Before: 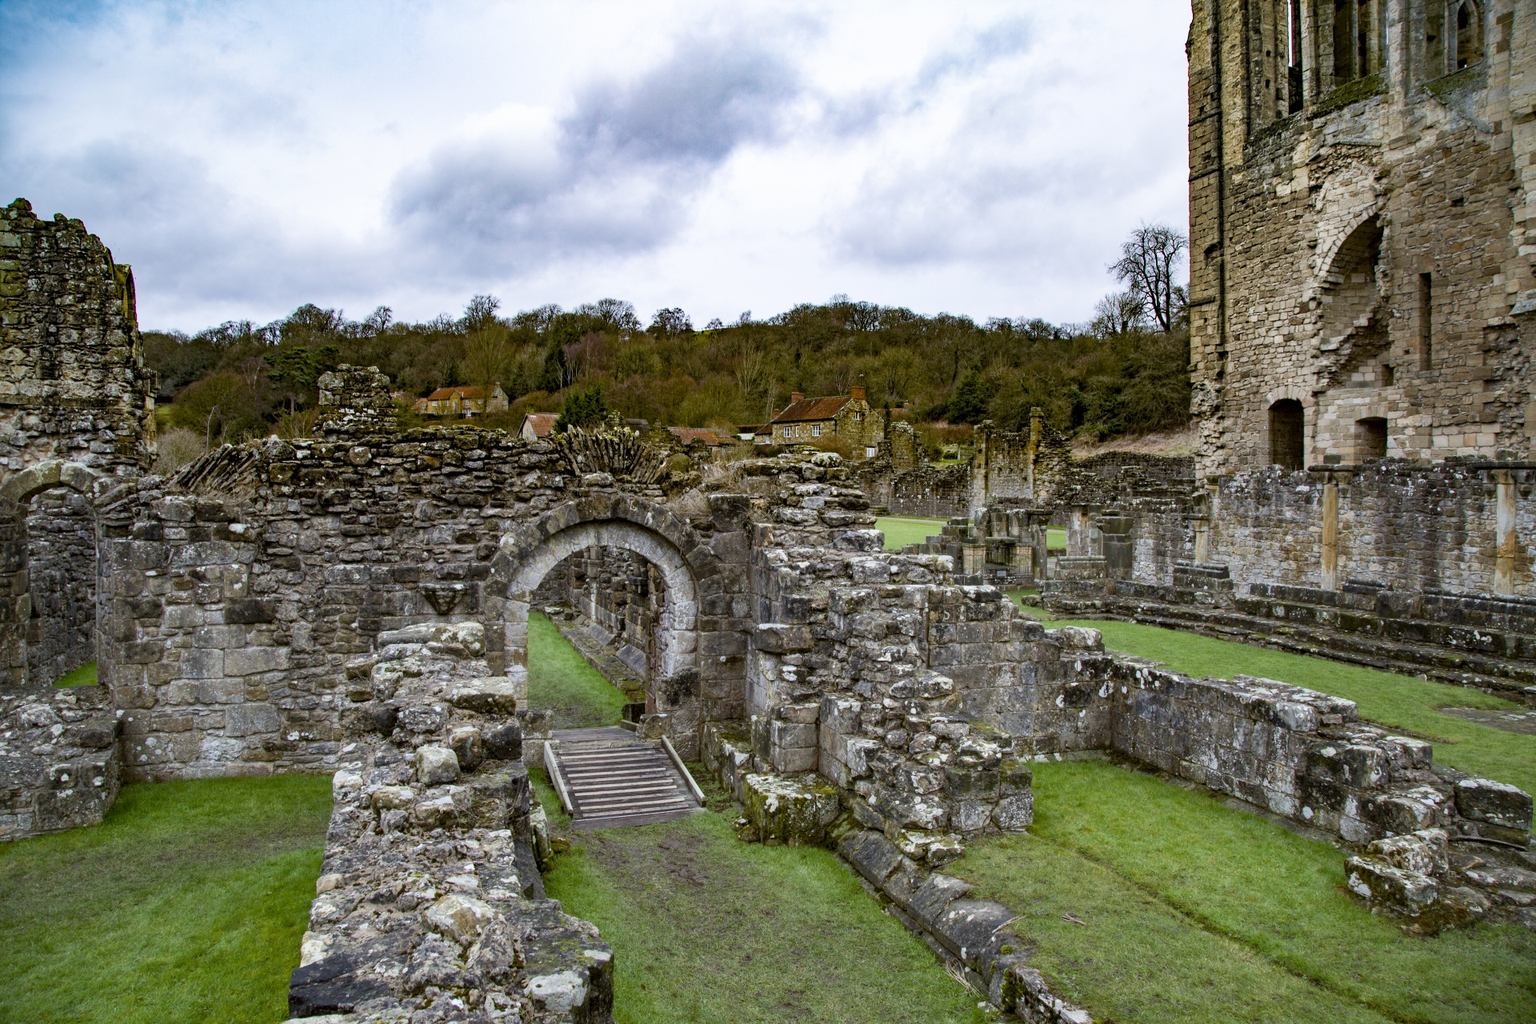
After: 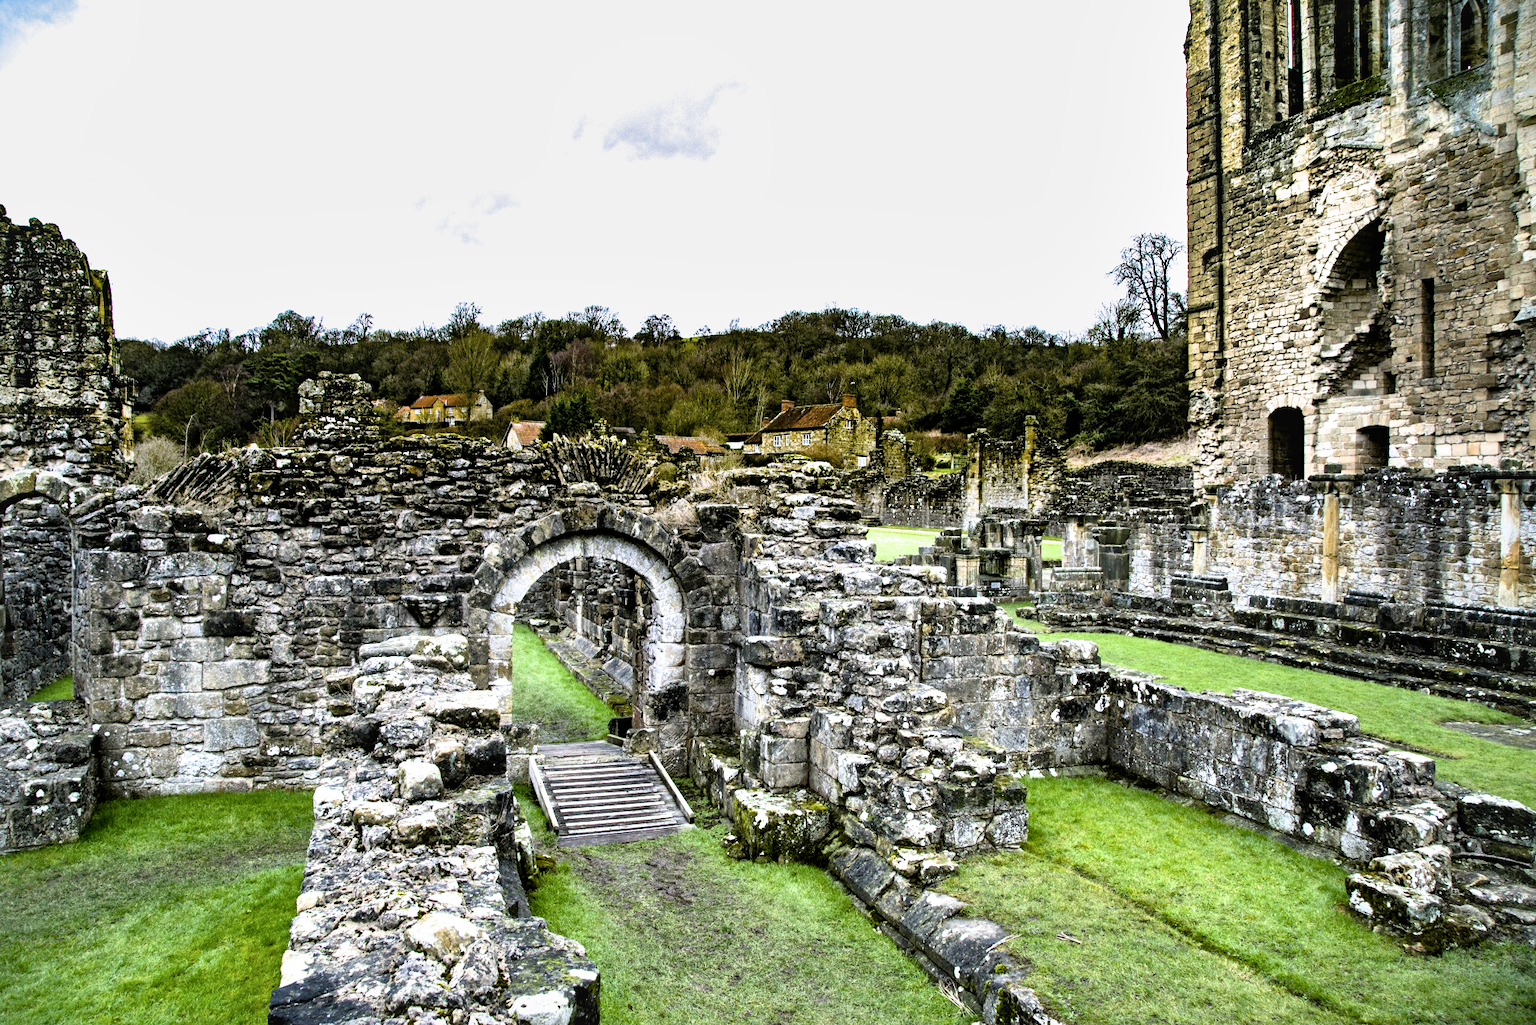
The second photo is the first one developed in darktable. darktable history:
filmic rgb: black relative exposure -12.08 EV, white relative exposure 2.81 EV, target black luminance 0%, hardness 7.98, latitude 70%, contrast 1.138, highlights saturation mix 10.66%, shadows ↔ highlights balance -0.391%
local contrast: mode bilateral grid, contrast 25, coarseness 61, detail 151%, midtone range 0.2
exposure: black level correction 0.001, exposure 0.499 EV, compensate highlight preservation false
contrast brightness saturation: contrast -0.103, saturation -0.083
tone equalizer: -8 EV -0.77 EV, -7 EV -0.684 EV, -6 EV -0.637 EV, -5 EV -0.416 EV, -3 EV 0.389 EV, -2 EV 0.6 EV, -1 EV 0.675 EV, +0 EV 0.751 EV, mask exposure compensation -0.512 EV
crop: left 1.672%, right 0.279%, bottom 1.849%
color balance rgb: power › luminance -7.567%, power › chroma 1.101%, power › hue 216.71°, perceptual saturation grading › global saturation 9.594%, perceptual brilliance grading › highlights 5.77%, perceptual brilliance grading › shadows -9.52%, global vibrance 20%
